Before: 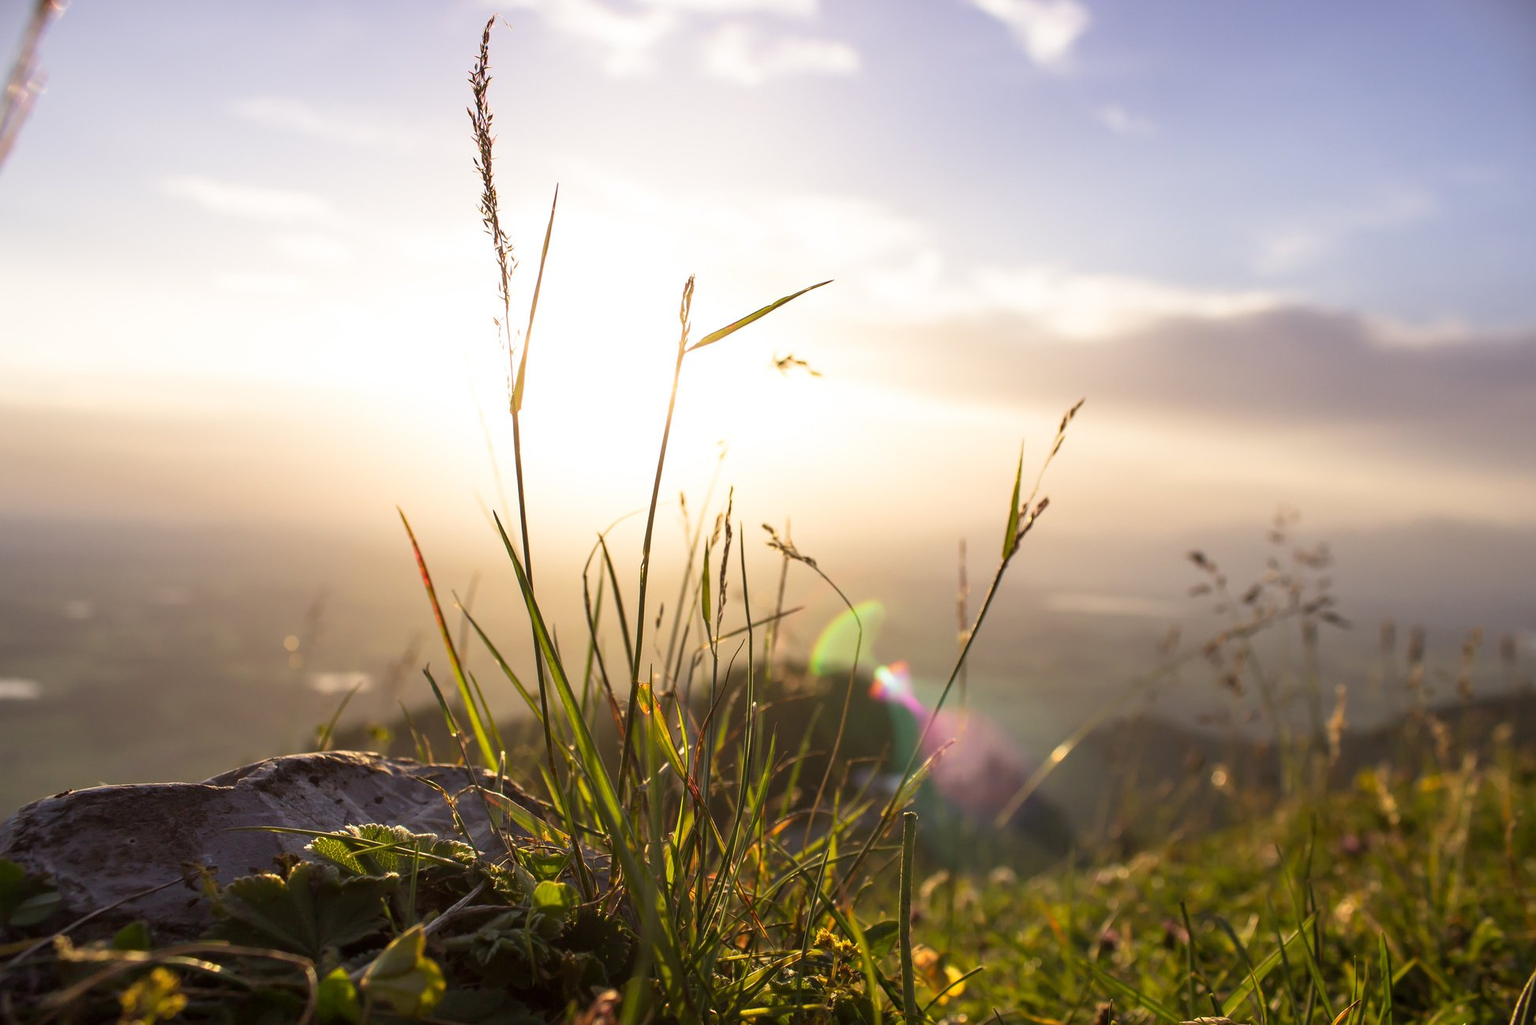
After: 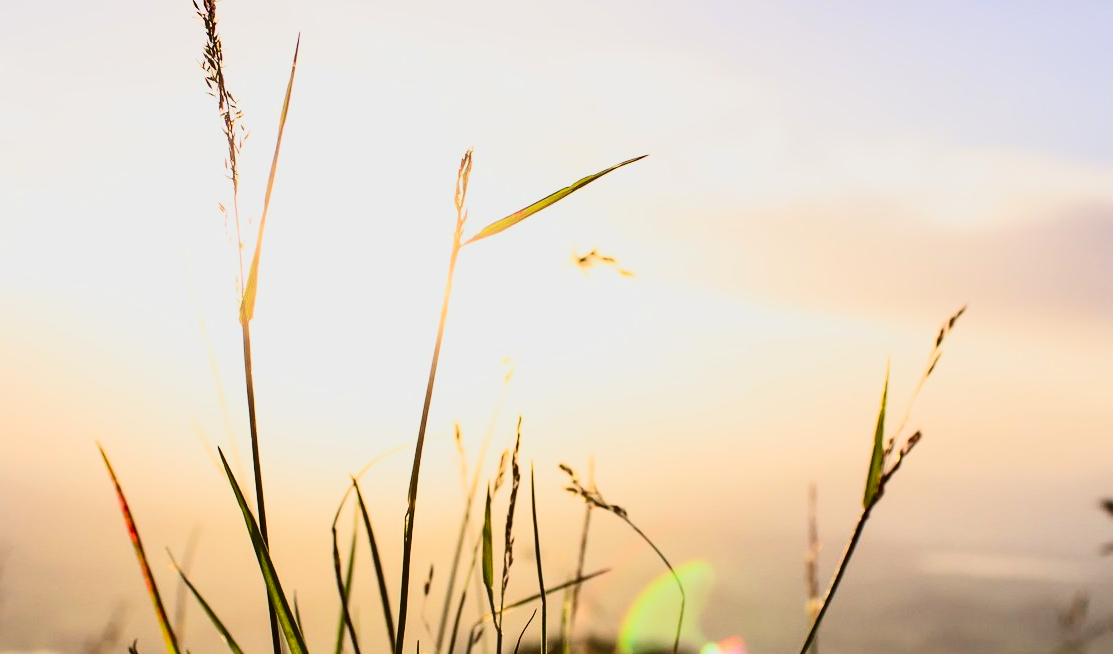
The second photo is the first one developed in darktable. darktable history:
crop: left 20.932%, top 15.471%, right 21.848%, bottom 34.081%
contrast brightness saturation: contrast 0.4, brightness 0.05, saturation 0.25
filmic rgb: black relative exposure -6.15 EV, white relative exposure 6.96 EV, hardness 2.23, color science v6 (2022)
